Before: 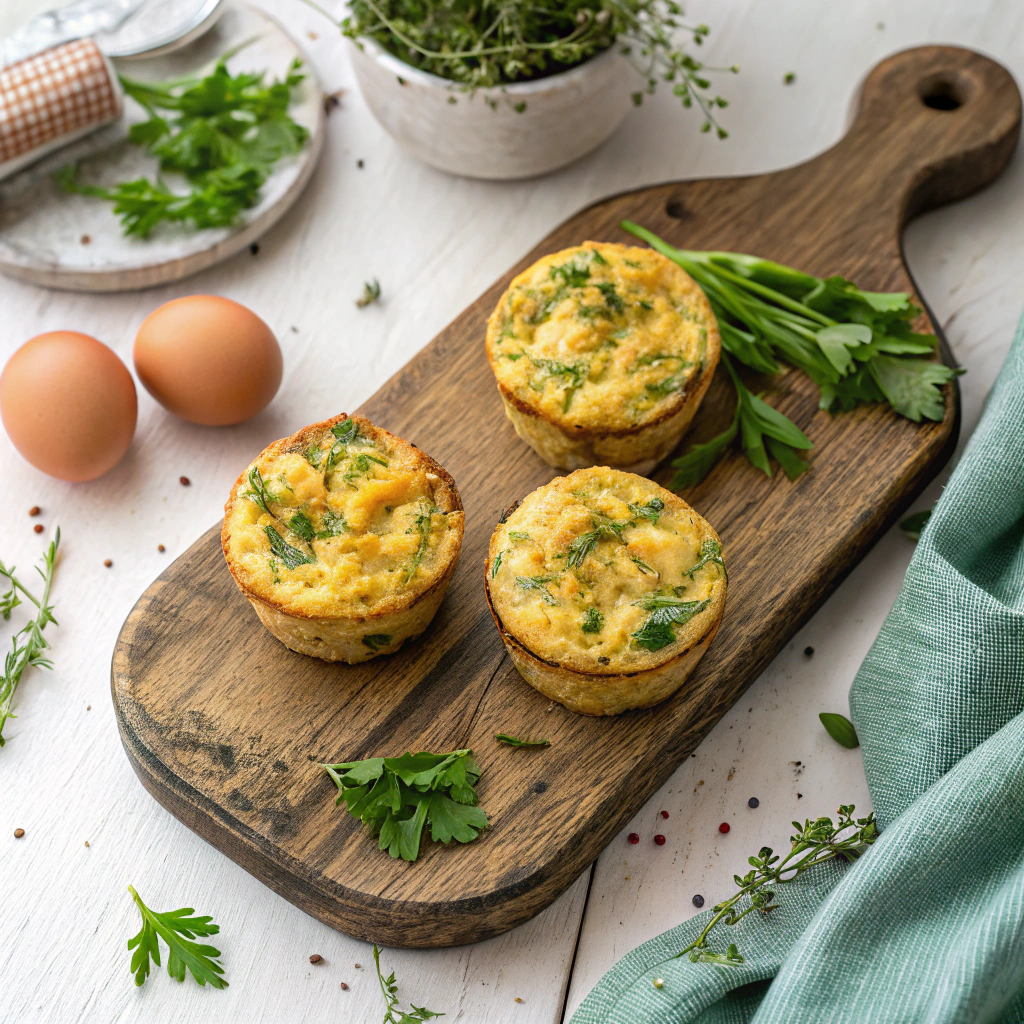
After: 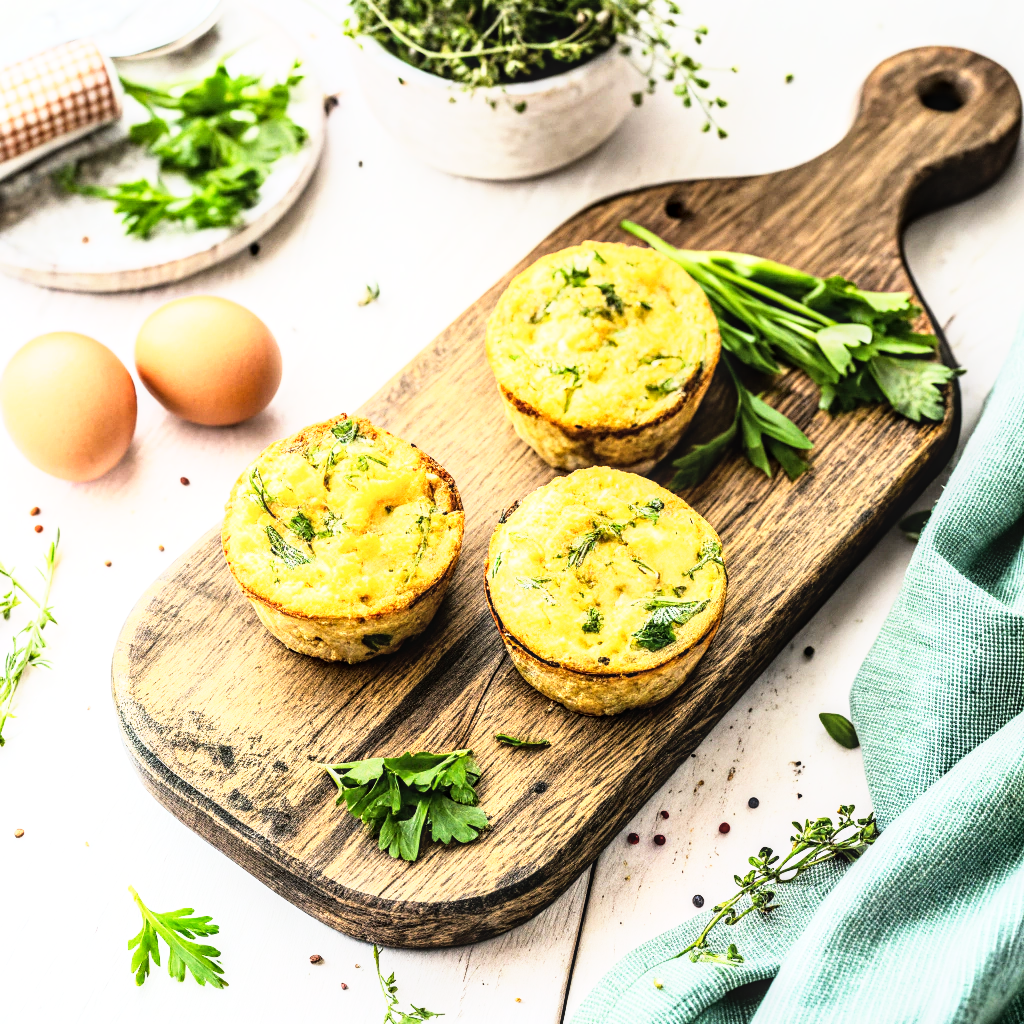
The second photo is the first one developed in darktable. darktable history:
base curve: curves: ch0 [(0, 0) (0.688, 0.865) (1, 1)], preserve colors none
rgb curve: curves: ch0 [(0, 0) (0.21, 0.15) (0.24, 0.21) (0.5, 0.75) (0.75, 0.96) (0.89, 0.99) (1, 1)]; ch1 [(0, 0.02) (0.21, 0.13) (0.25, 0.2) (0.5, 0.67) (0.75, 0.9) (0.89, 0.97) (1, 1)]; ch2 [(0, 0.02) (0.21, 0.13) (0.25, 0.2) (0.5, 0.67) (0.75, 0.9) (0.89, 0.97) (1, 1)], compensate middle gray true
local contrast: highlights 55%, shadows 52%, detail 130%, midtone range 0.452
